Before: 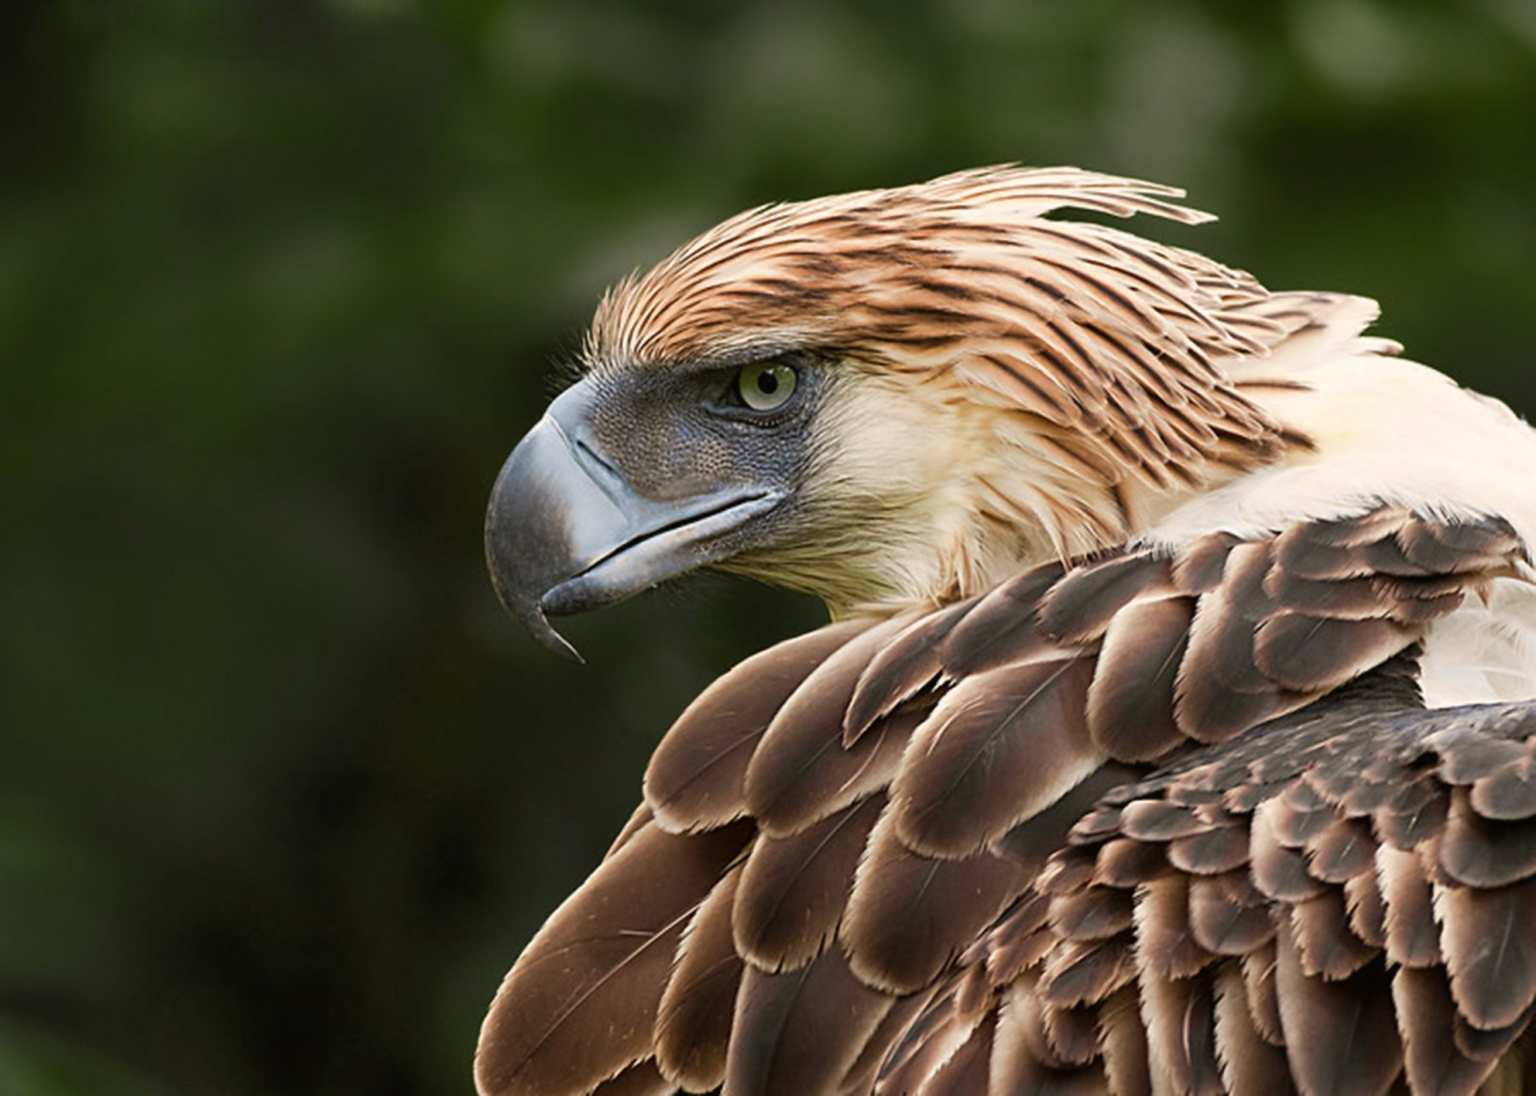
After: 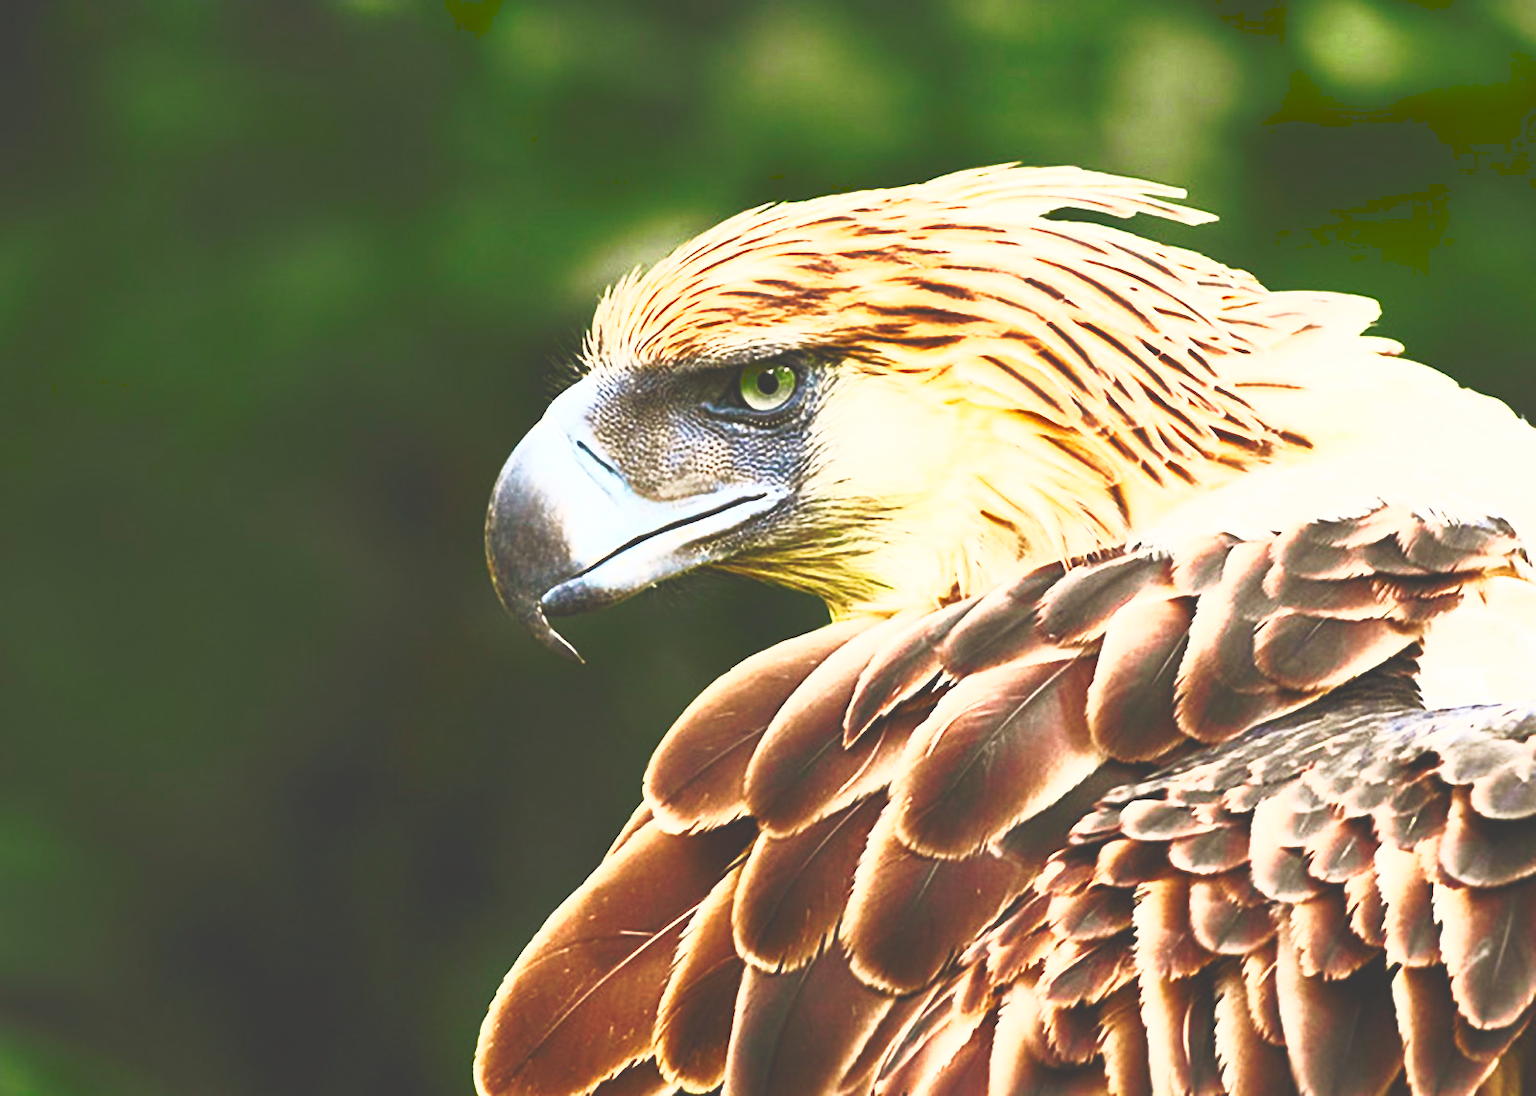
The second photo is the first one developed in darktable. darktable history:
tone curve: curves: ch0 [(0, 0) (0.003, 0.203) (0.011, 0.203) (0.025, 0.21) (0.044, 0.22) (0.069, 0.231) (0.1, 0.243) (0.136, 0.255) (0.177, 0.277) (0.224, 0.305) (0.277, 0.346) (0.335, 0.412) (0.399, 0.492) (0.468, 0.571) (0.543, 0.658) (0.623, 0.75) (0.709, 0.837) (0.801, 0.905) (0.898, 0.955) (1, 1)], preserve colors none
contrast brightness saturation: contrast 1, brightness 1, saturation 1
